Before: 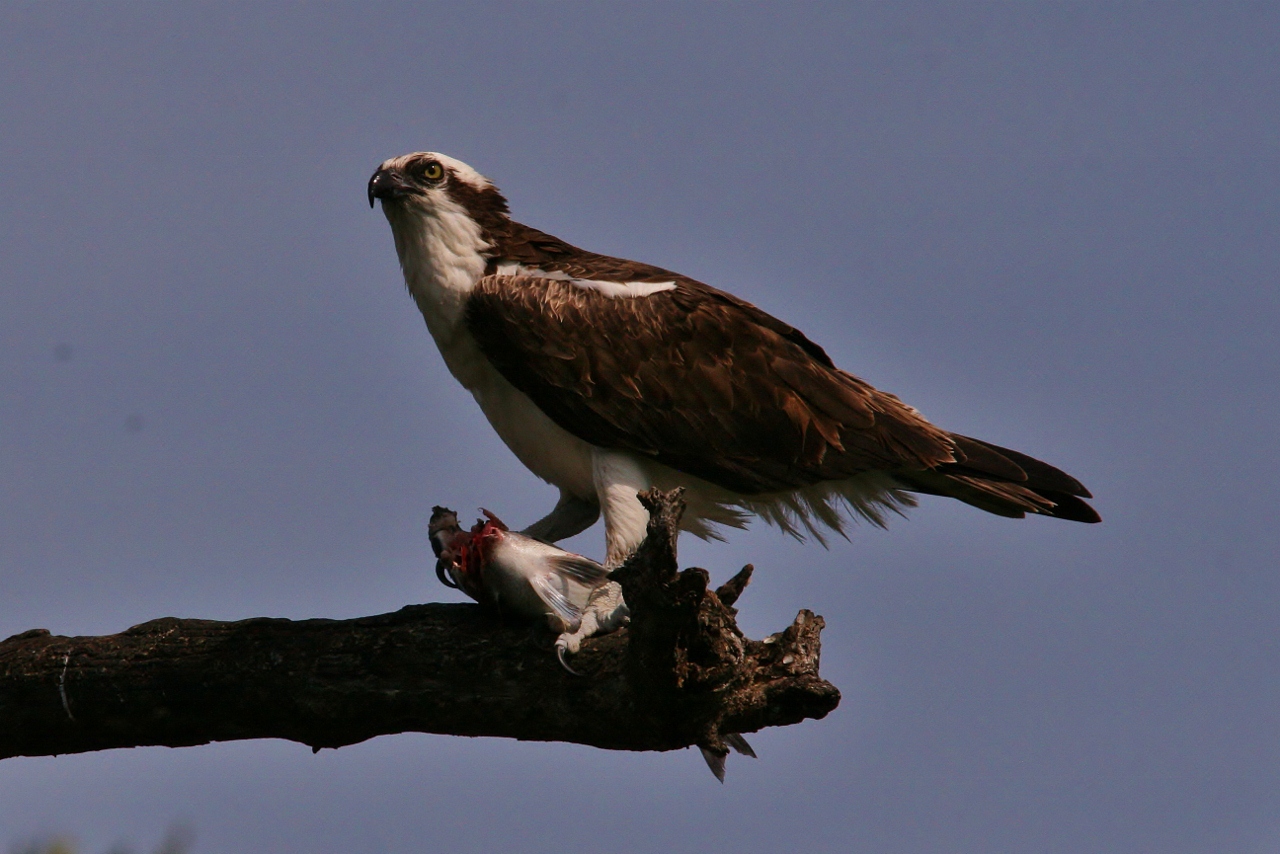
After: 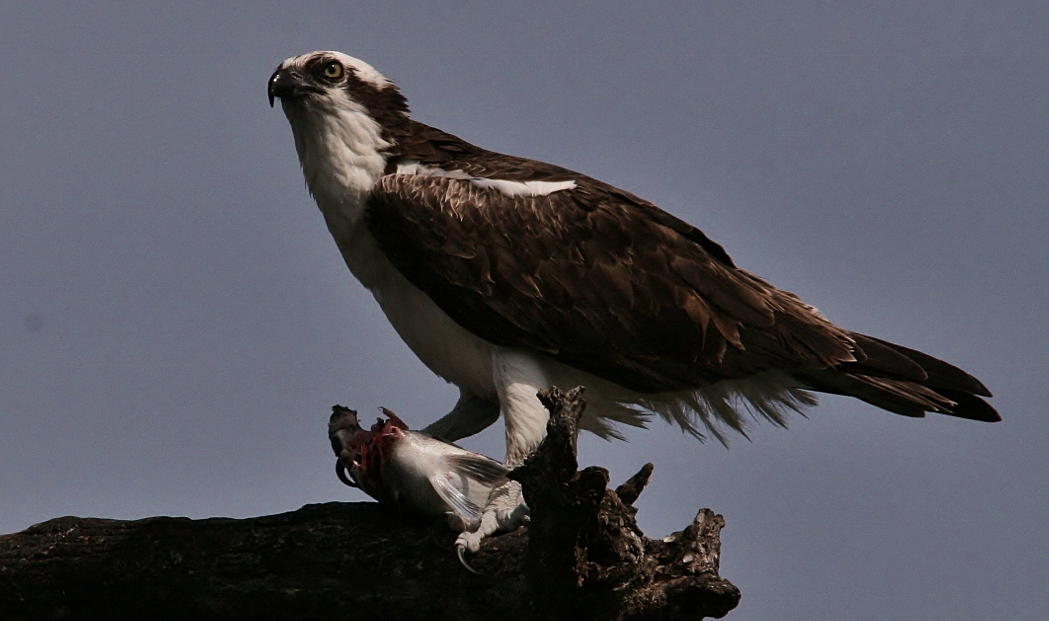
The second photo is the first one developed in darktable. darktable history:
crop: left 7.856%, top 11.836%, right 10.12%, bottom 15.387%
contrast brightness saturation: contrast 0.1, saturation -0.36
sharpen: amount 0.2
